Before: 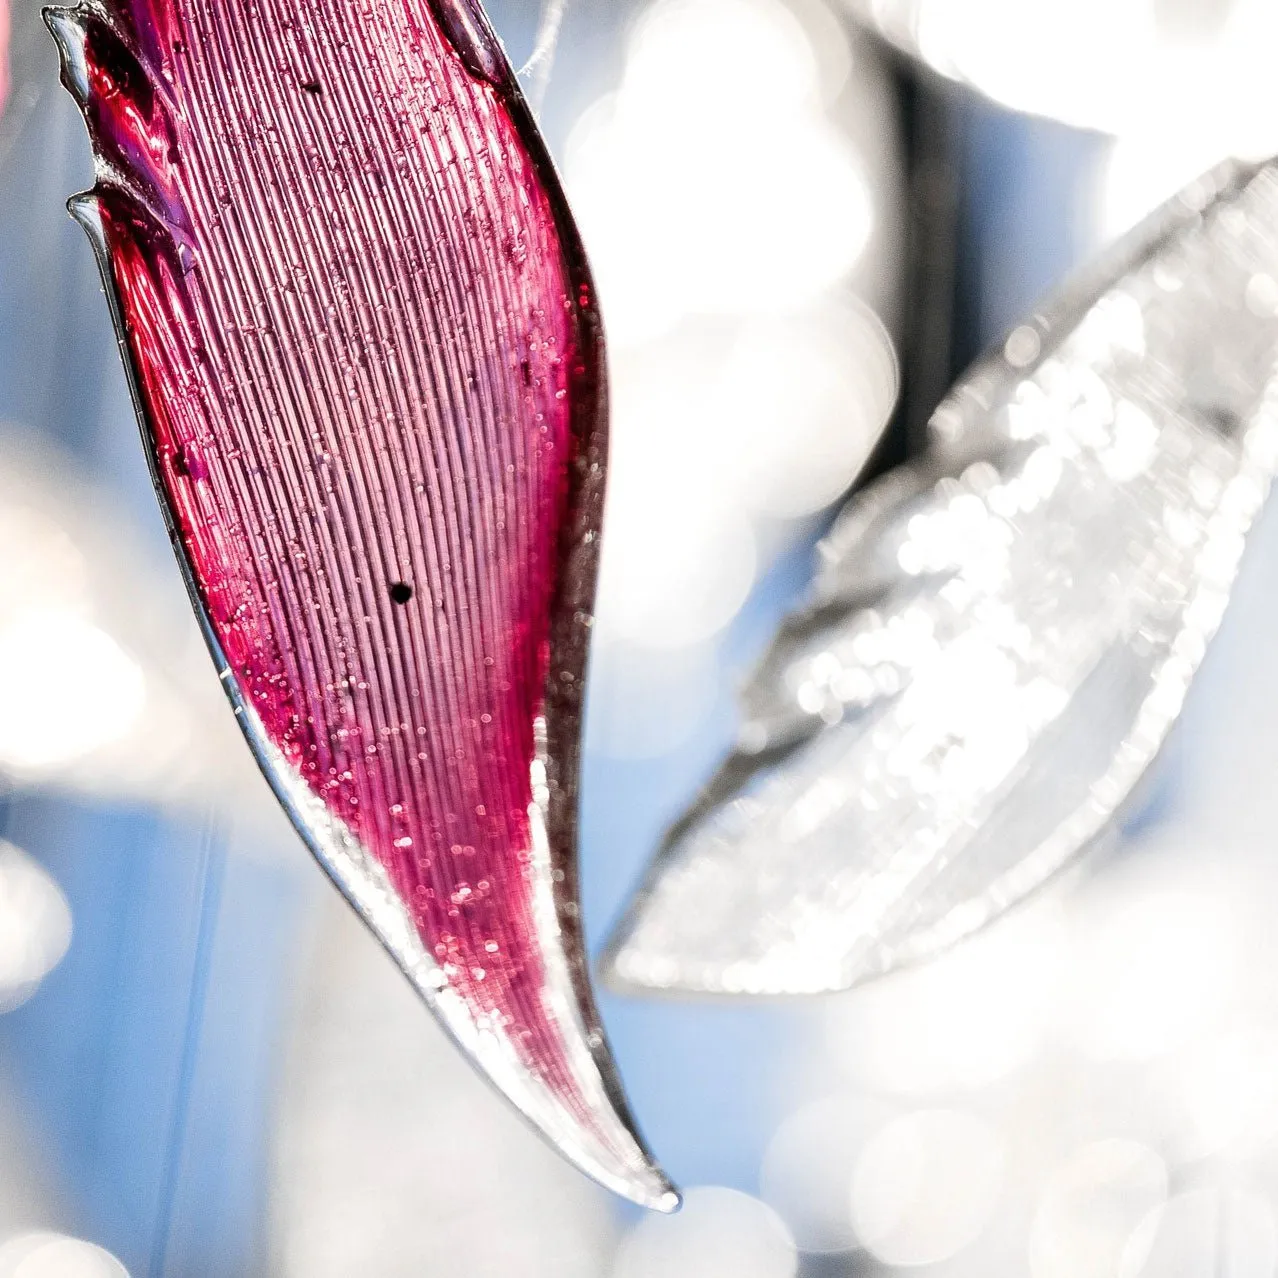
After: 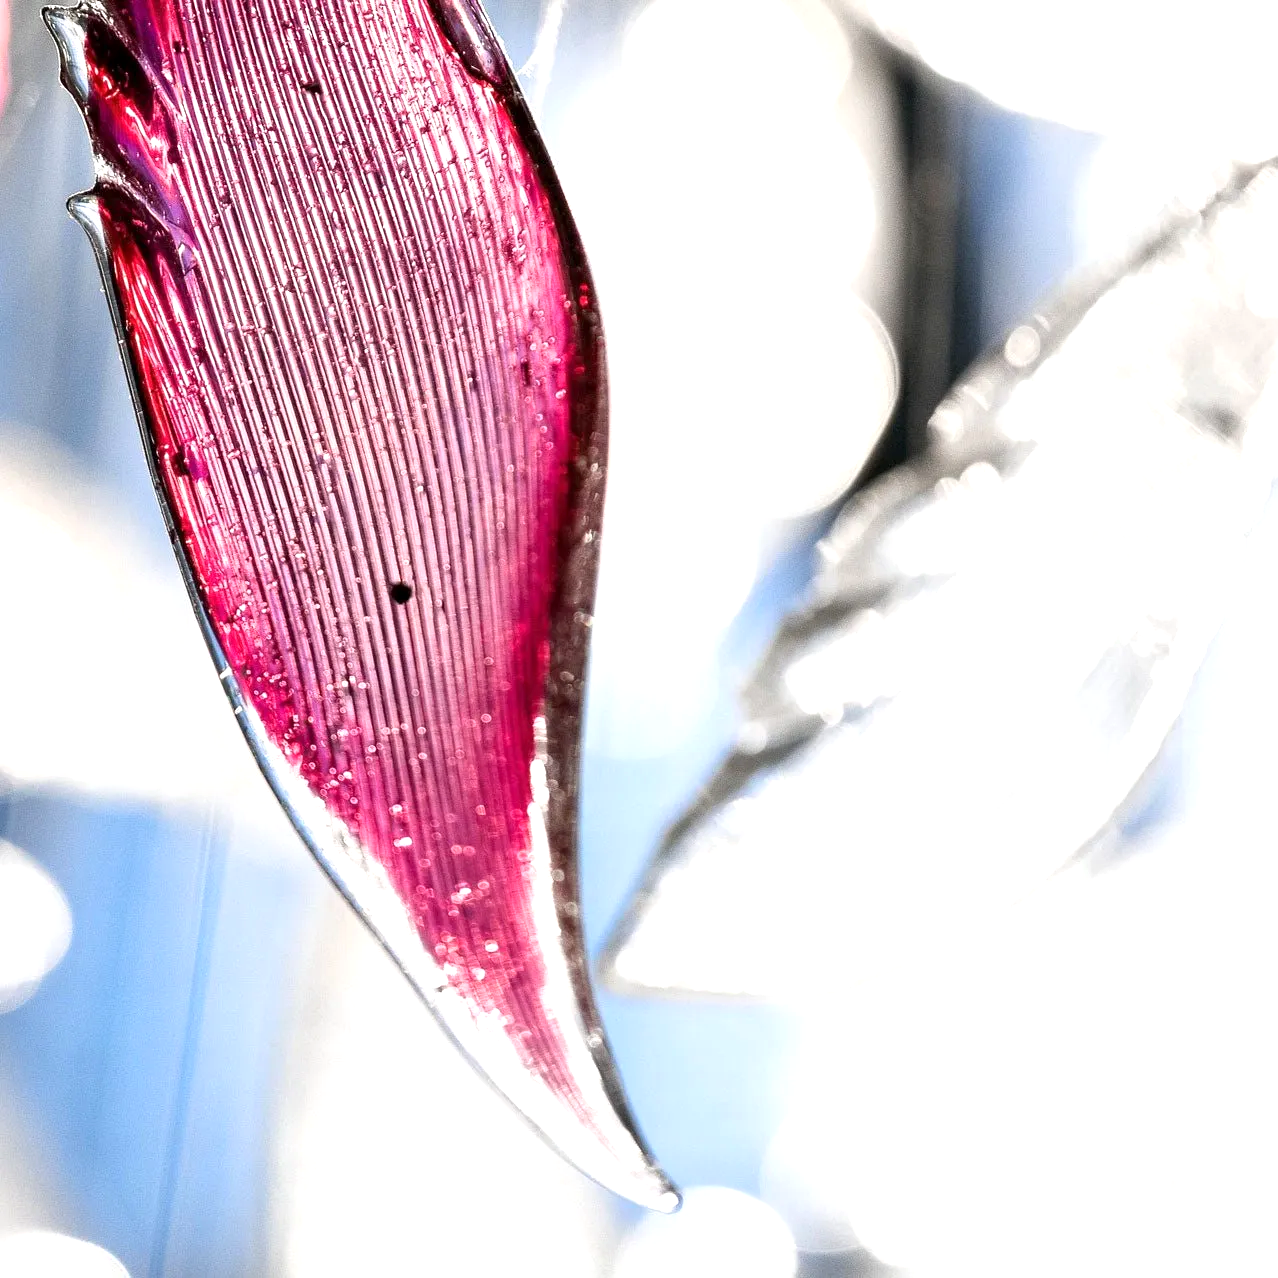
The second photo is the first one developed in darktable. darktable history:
exposure: black level correction 0.001, exposure 0.499 EV, compensate highlight preservation false
